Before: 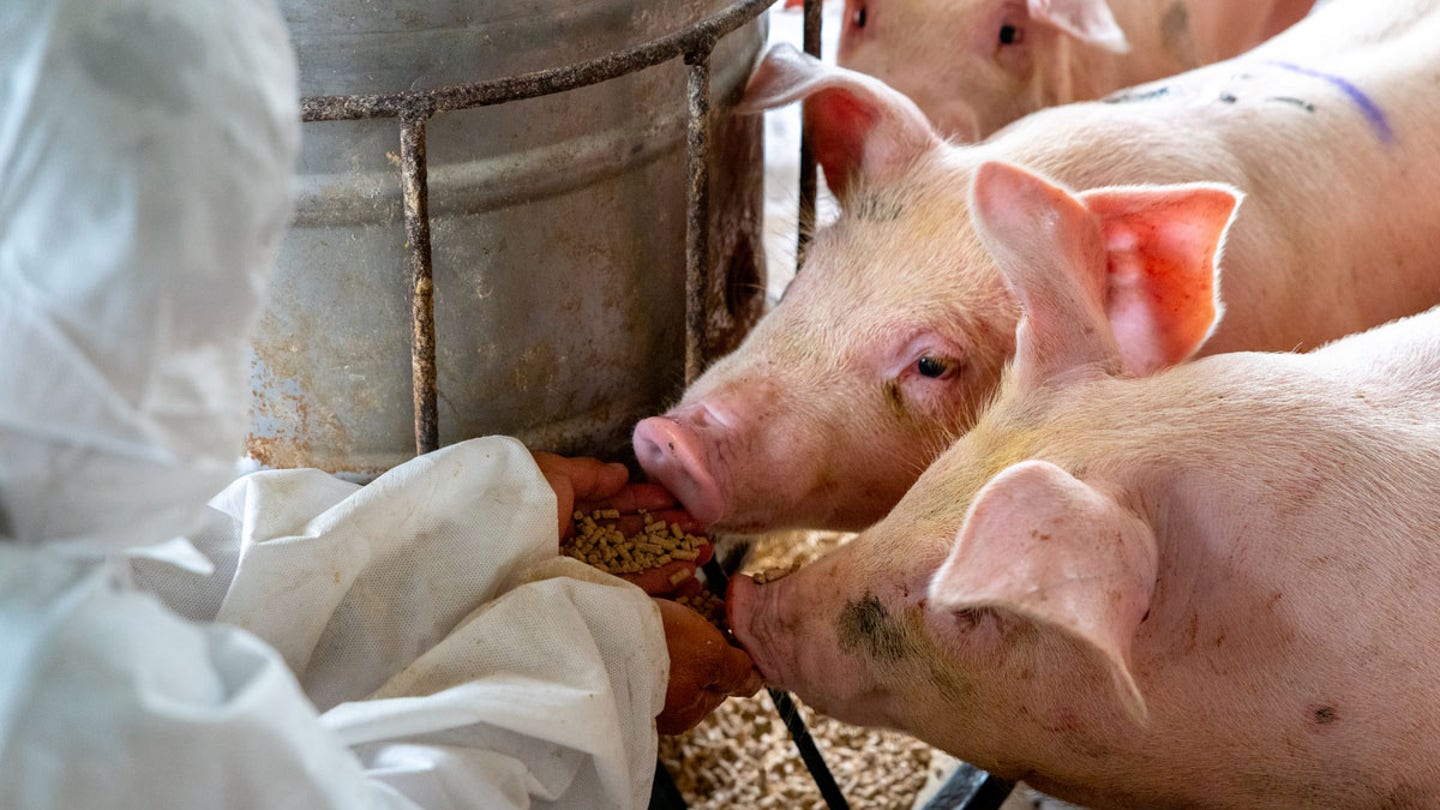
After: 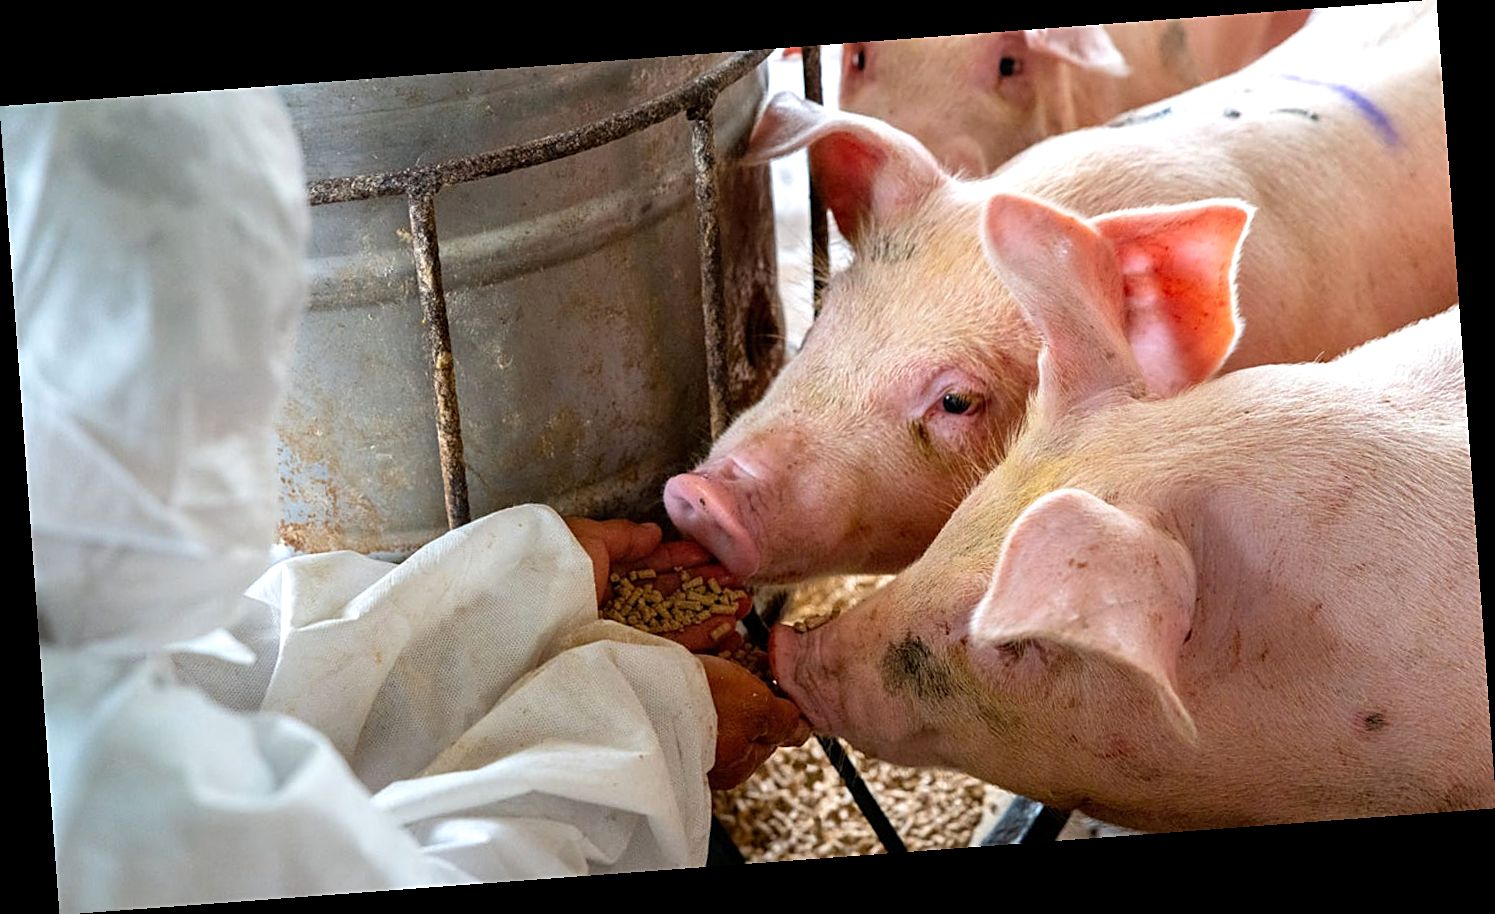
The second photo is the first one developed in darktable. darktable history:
sharpen: amount 0.478
exposure: exposure 0.207 EV, compensate highlight preservation false
rotate and perspective: rotation -4.25°, automatic cropping off
